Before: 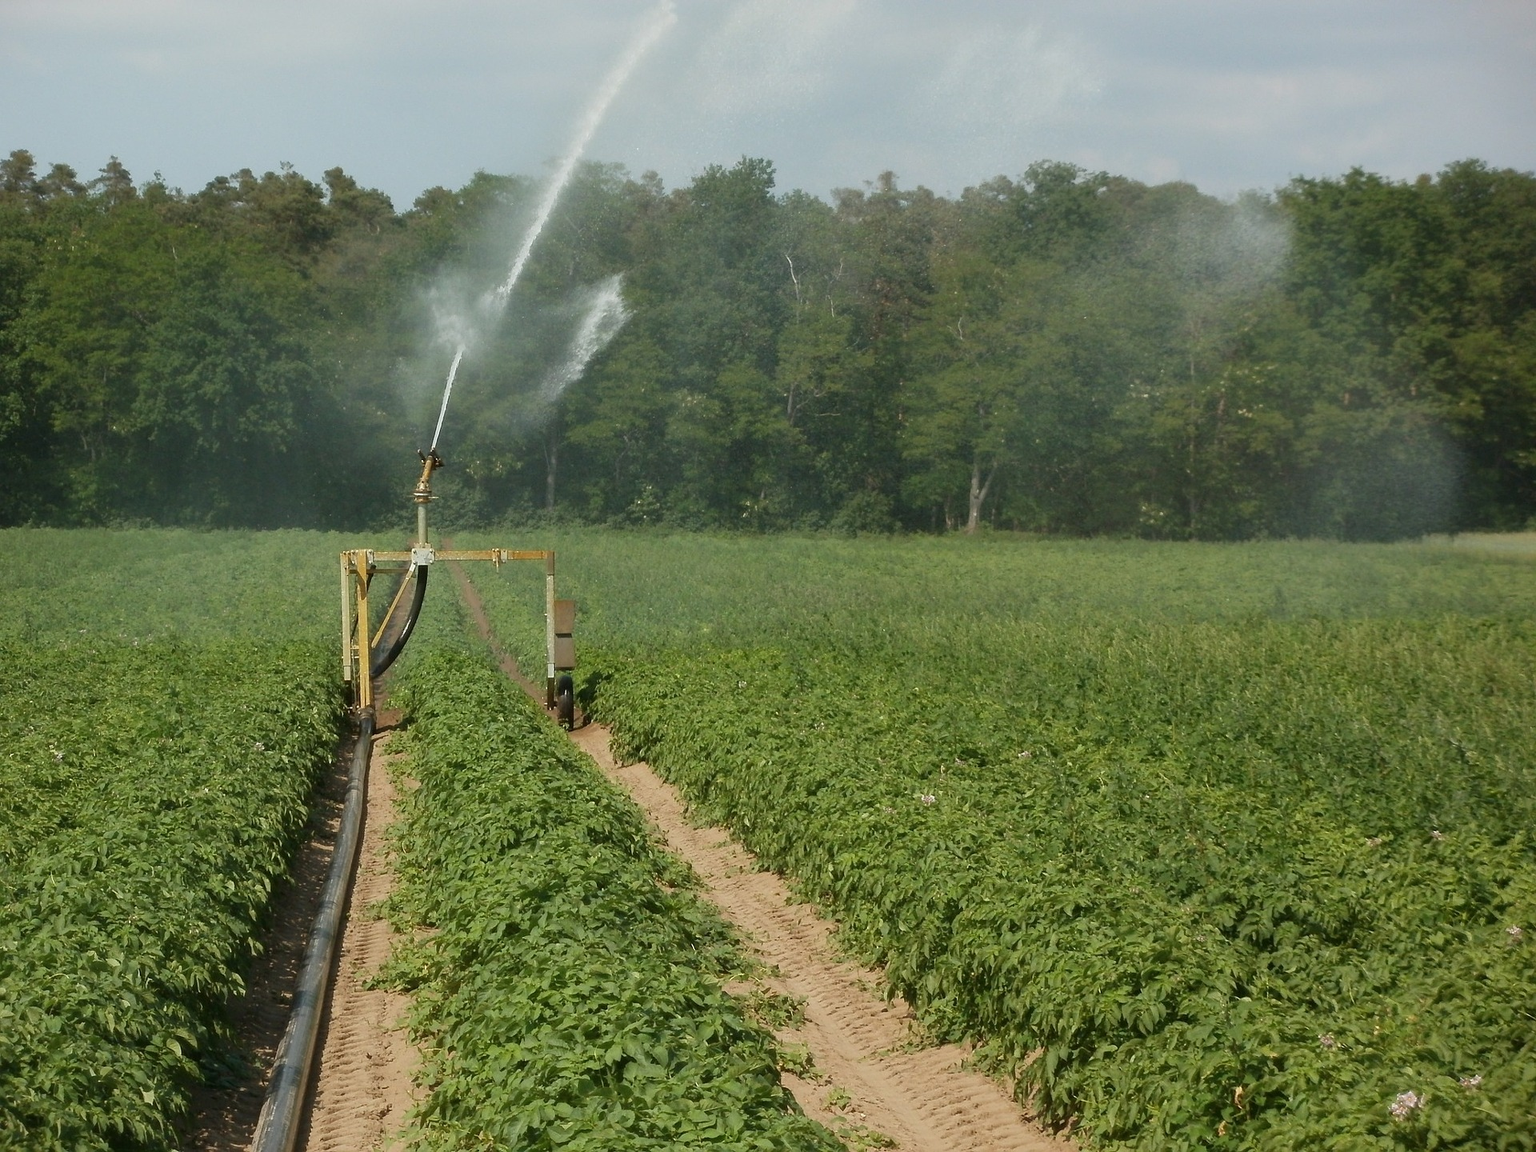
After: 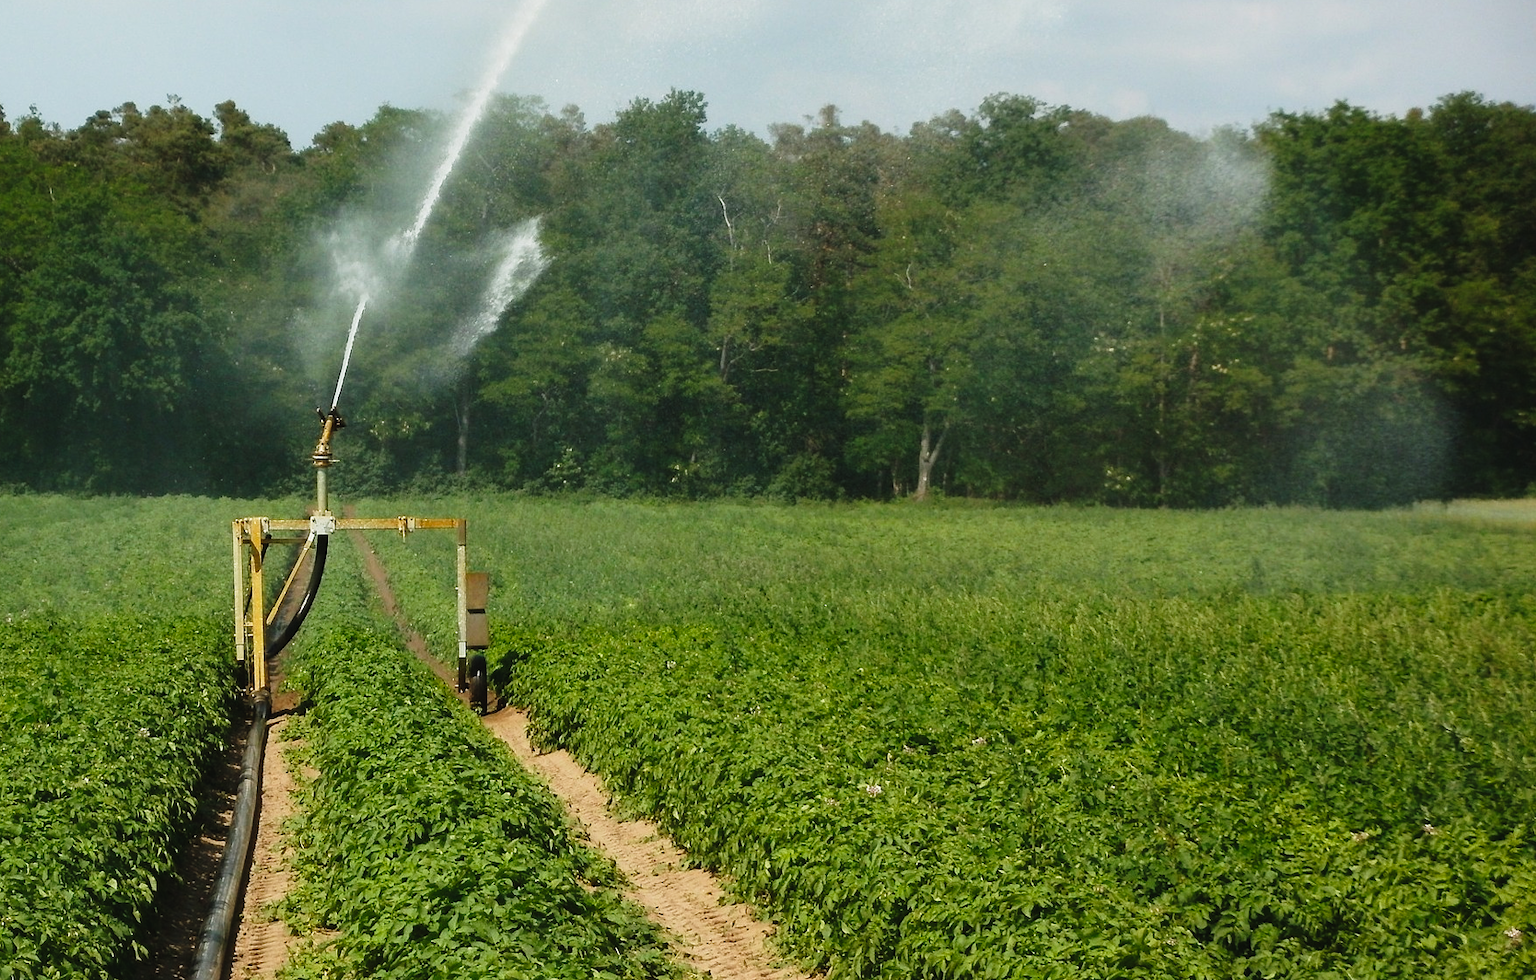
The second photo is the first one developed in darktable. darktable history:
tone curve: curves: ch0 [(0, 0.023) (0.137, 0.069) (0.249, 0.163) (0.487, 0.491) (0.778, 0.858) (0.896, 0.94) (1, 0.988)]; ch1 [(0, 0) (0.396, 0.369) (0.483, 0.459) (0.498, 0.5) (0.515, 0.517) (0.562, 0.6) (0.611, 0.667) (0.692, 0.744) (0.798, 0.863) (1, 1)]; ch2 [(0, 0) (0.426, 0.398) (0.483, 0.481) (0.503, 0.503) (0.526, 0.527) (0.549, 0.59) (0.62, 0.666) (0.705, 0.755) (0.985, 0.966)], preserve colors none
crop: left 8.33%, top 6.535%, bottom 15.36%
